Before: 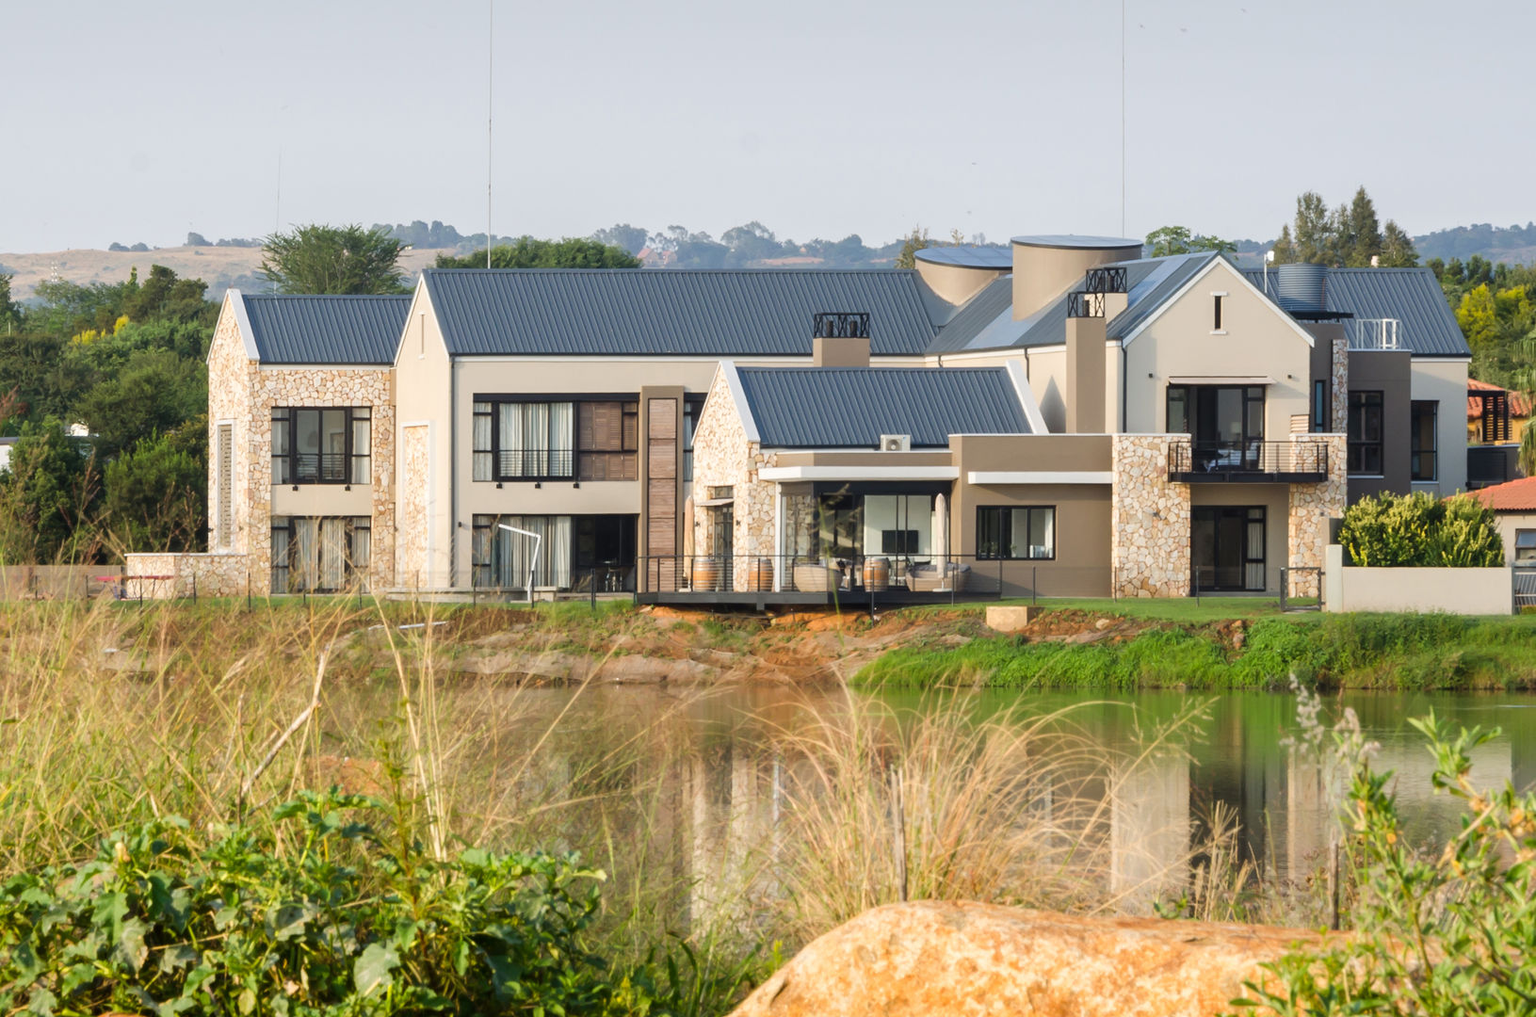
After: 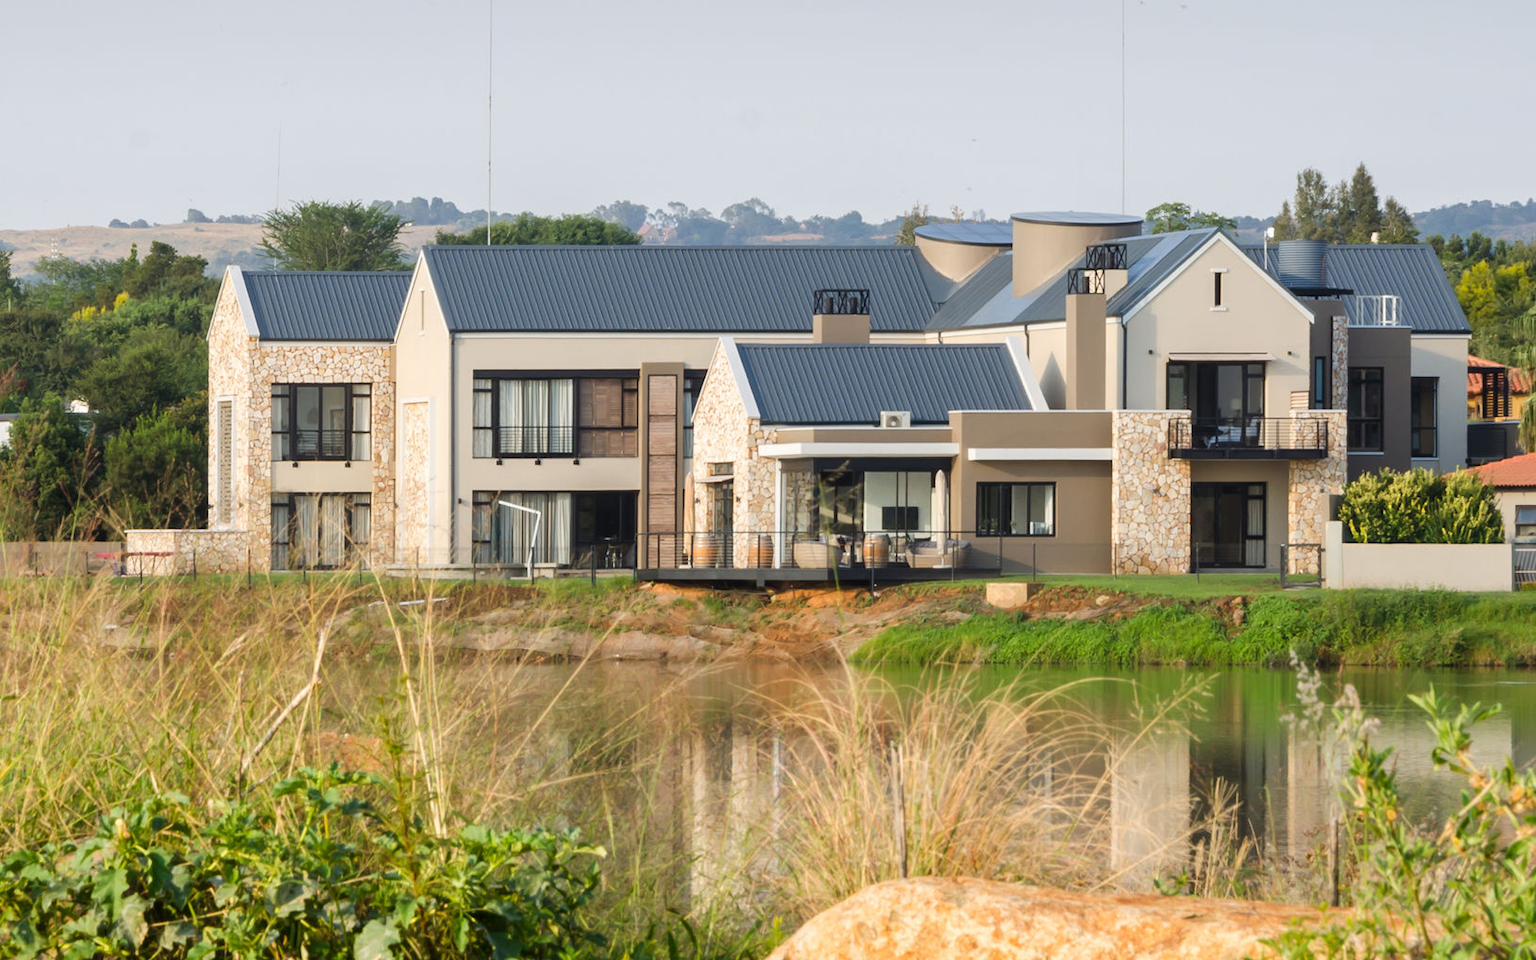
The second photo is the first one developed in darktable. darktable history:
crop and rotate: top 2.332%, bottom 3.173%
